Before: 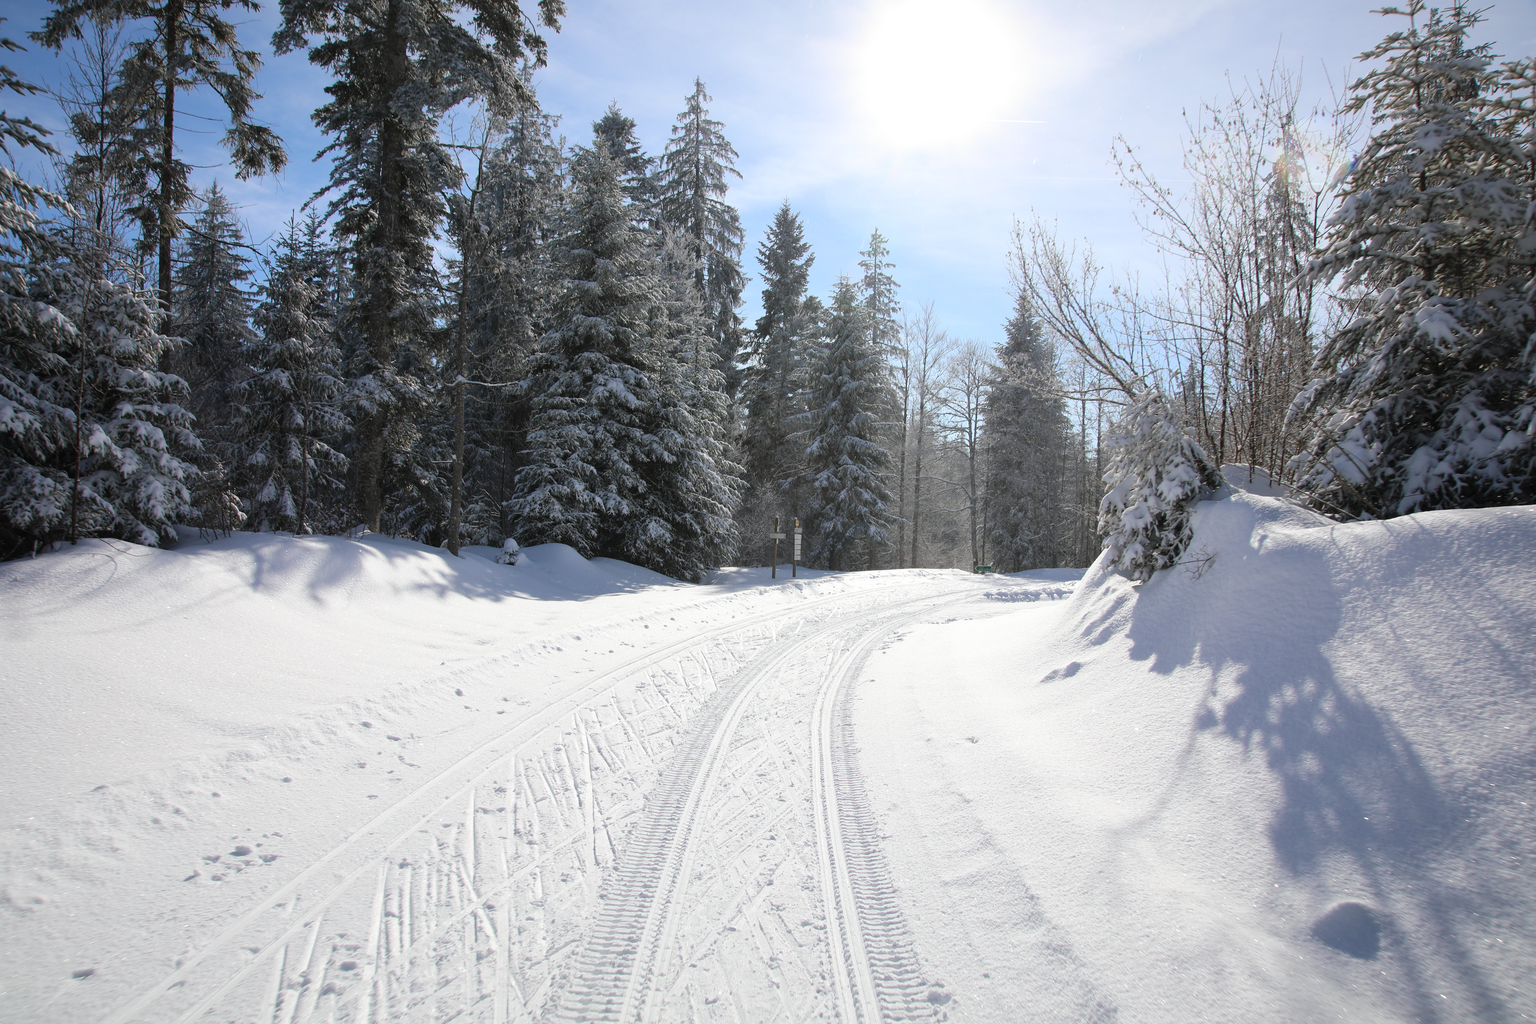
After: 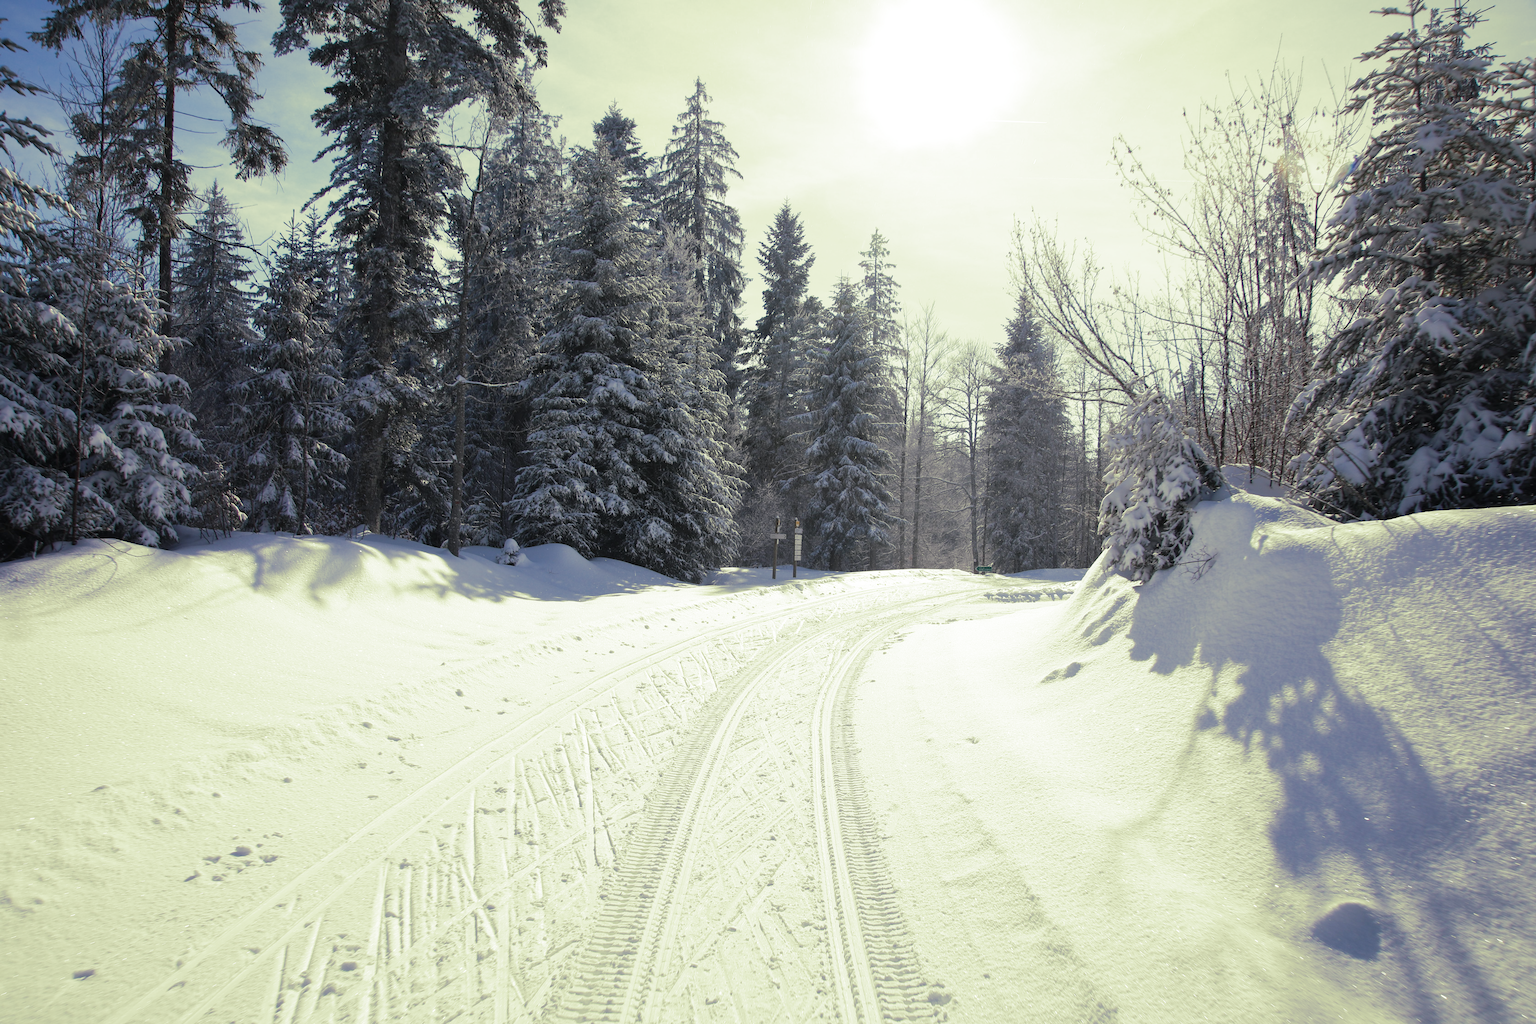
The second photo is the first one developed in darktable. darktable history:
color balance rgb: shadows lift › chroma 1.41%, shadows lift › hue 260°, power › chroma 0.5%, power › hue 260°, highlights gain › chroma 1%, highlights gain › hue 27°, saturation formula JzAzBz (2021)
split-toning: shadows › hue 290.82°, shadows › saturation 0.34, highlights › saturation 0.38, balance 0, compress 50%
